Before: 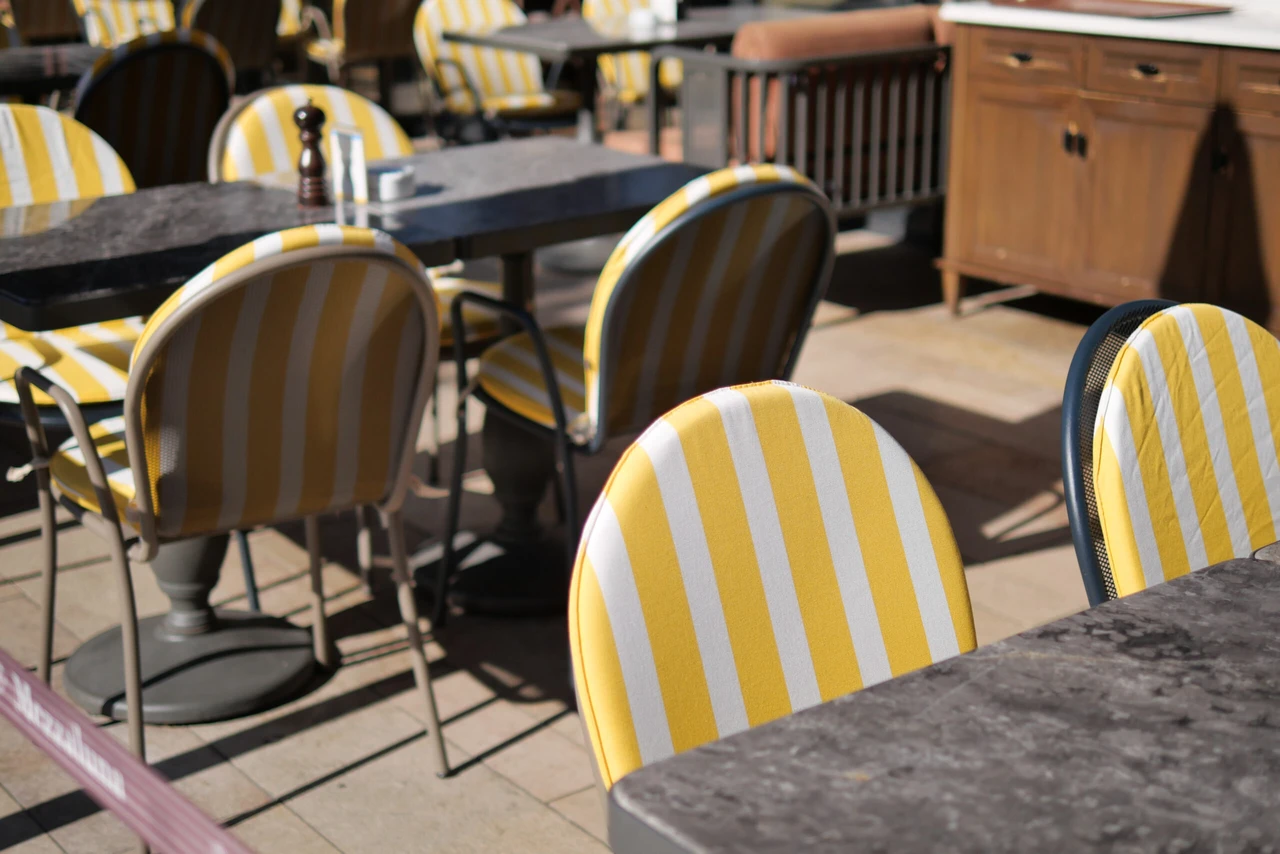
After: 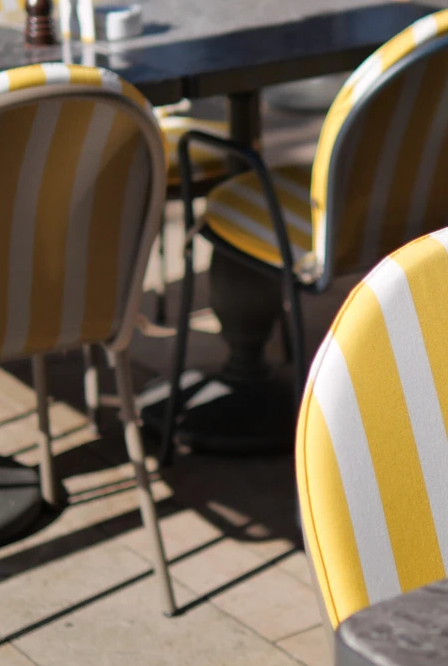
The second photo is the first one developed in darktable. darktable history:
crop and rotate: left 21.349%, top 18.913%, right 43.609%, bottom 2.996%
